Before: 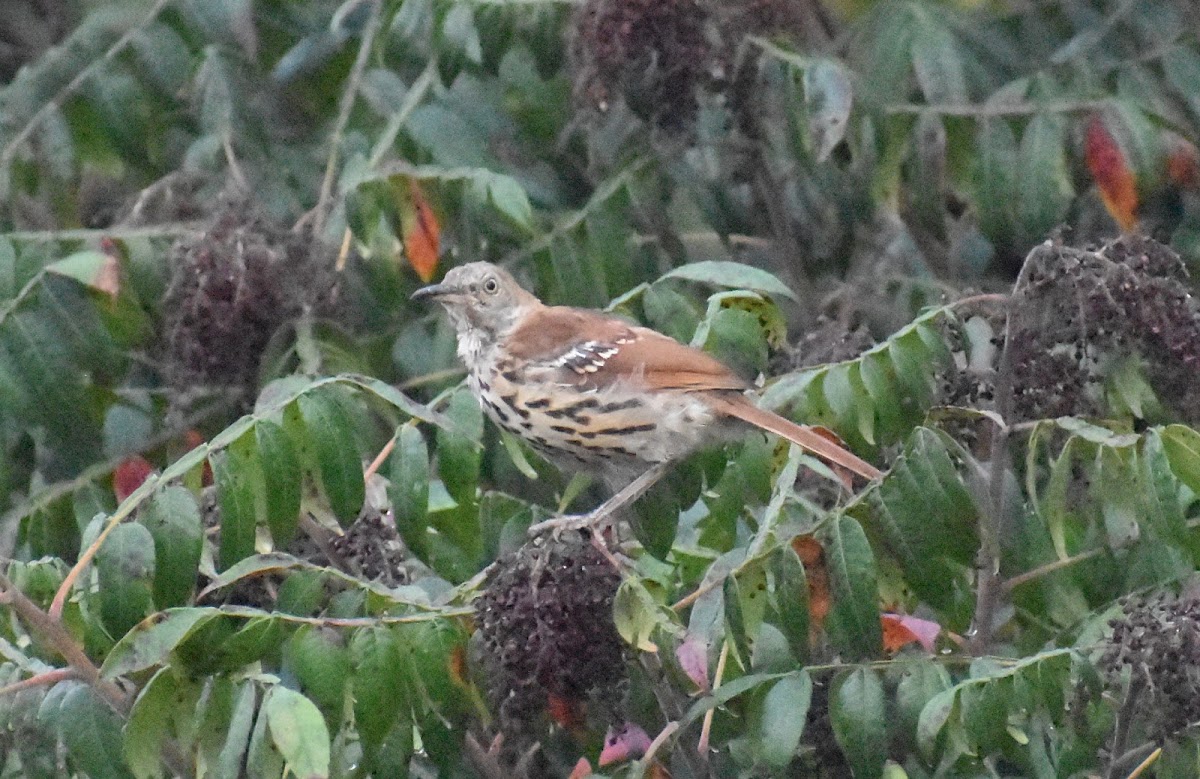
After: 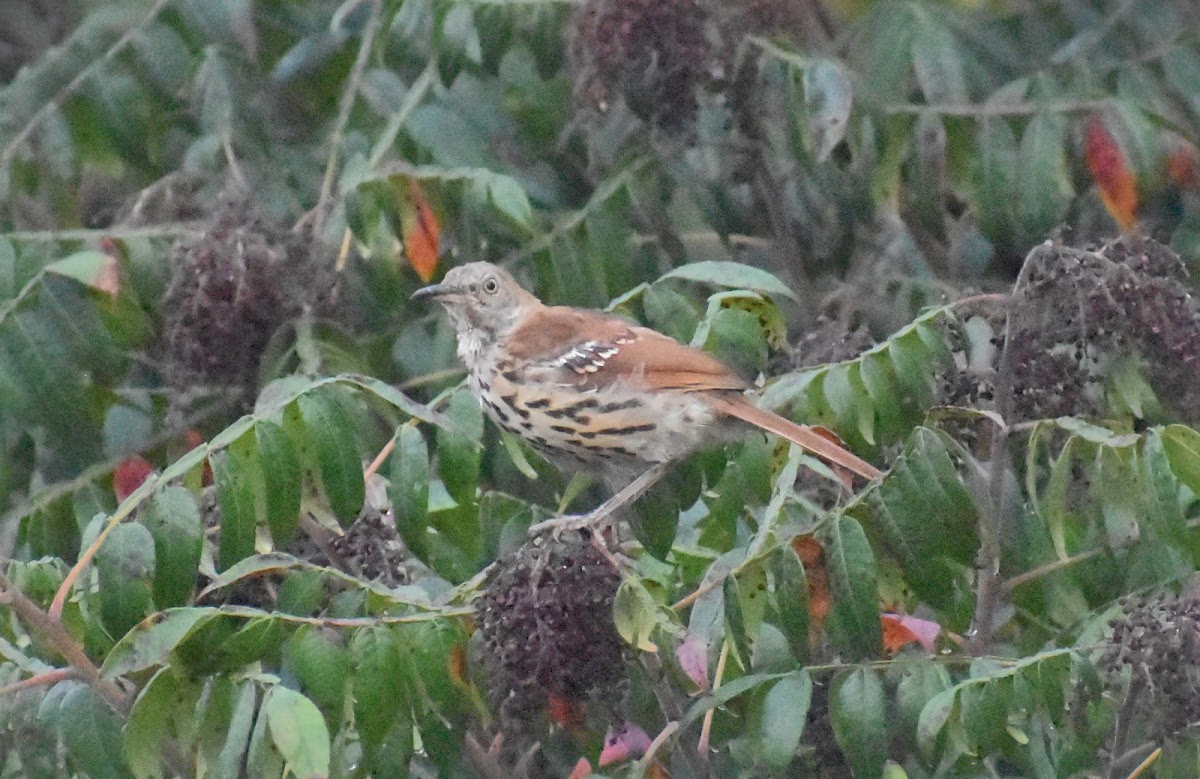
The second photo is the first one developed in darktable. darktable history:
shadows and highlights: shadows 59.19, highlights -60.1
